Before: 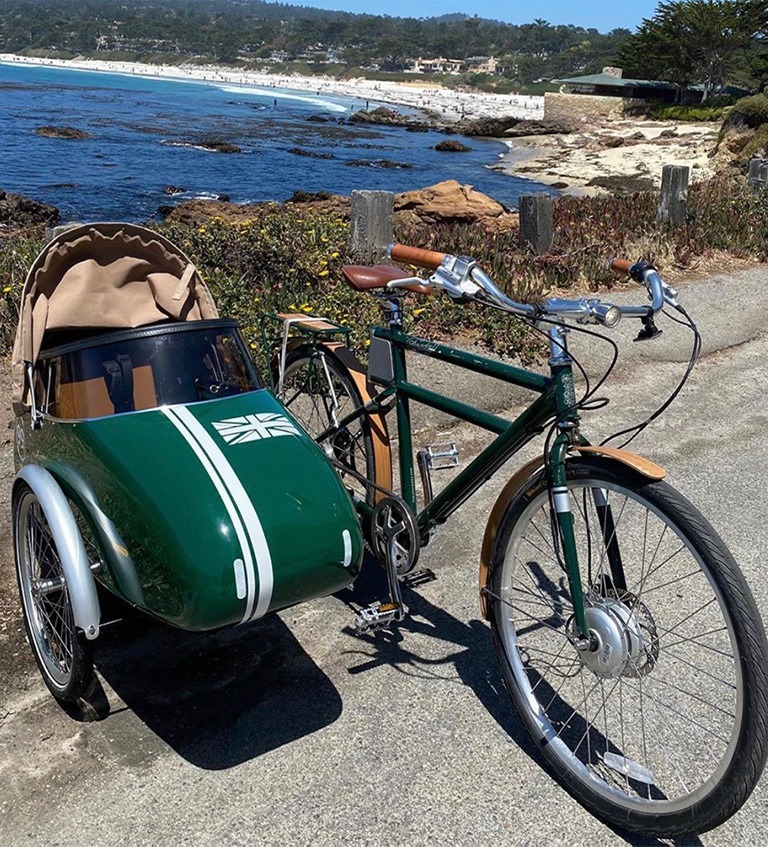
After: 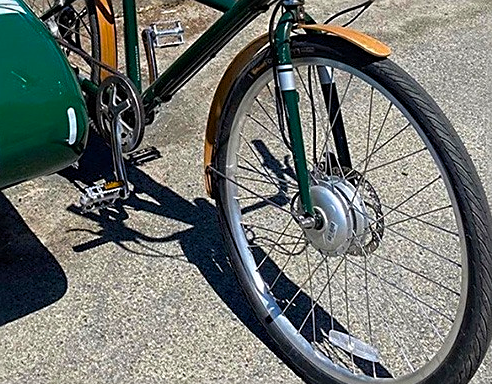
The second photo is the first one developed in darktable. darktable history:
sharpen: on, module defaults
crop and rotate: left 35.893%, top 49.878%, bottom 4.771%
color balance rgb: global offset › hue 172.29°, perceptual saturation grading › global saturation 41.934%
